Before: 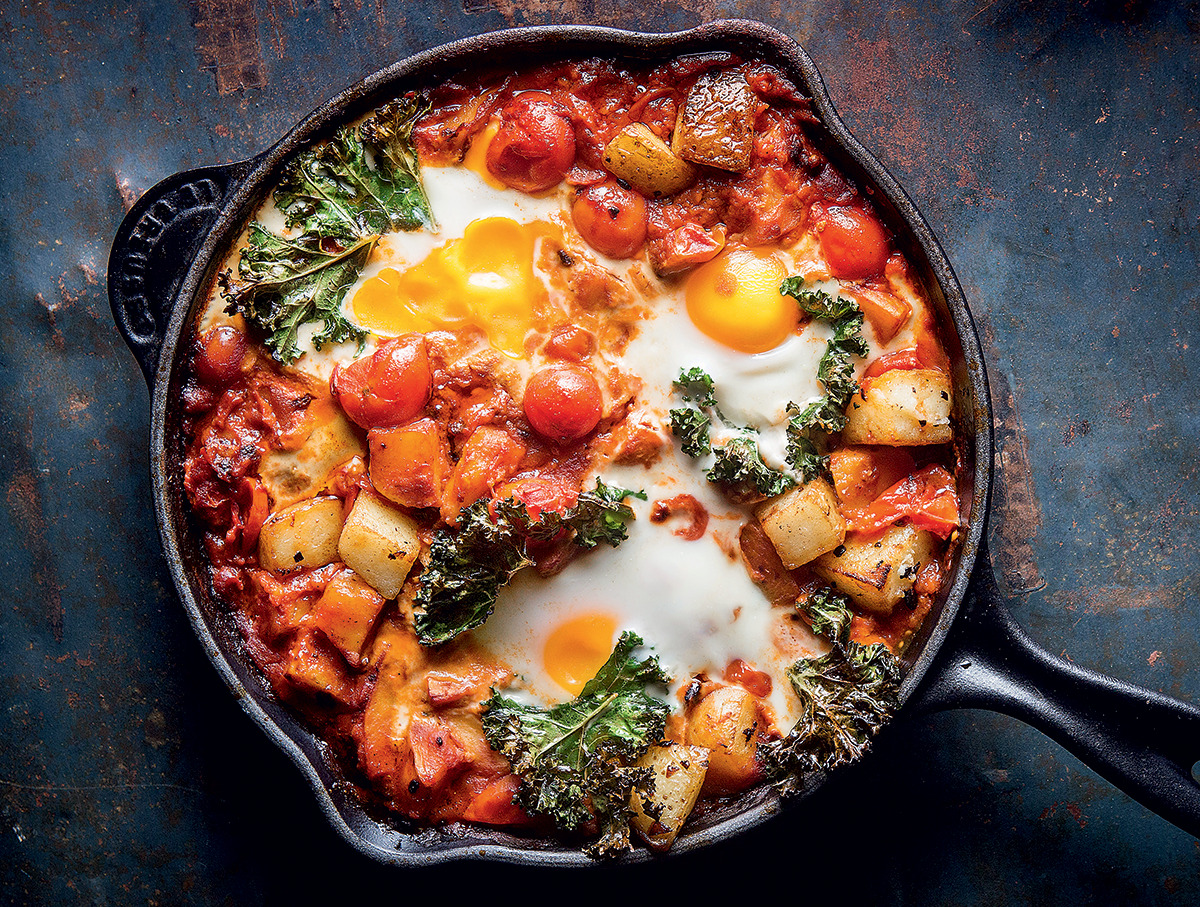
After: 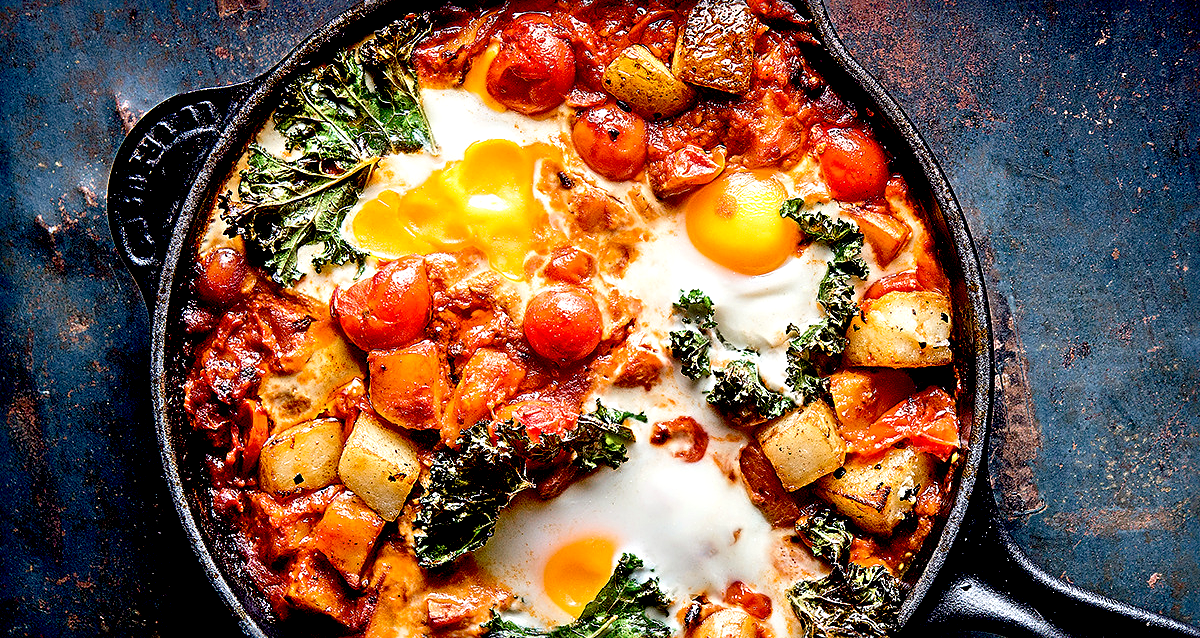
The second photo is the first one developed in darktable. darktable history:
crop and rotate: top 8.623%, bottom 20.95%
exposure: black level correction 0.03, exposure 0.312 EV, compensate exposure bias true, compensate highlight preservation false
sharpen: radius 3.961
